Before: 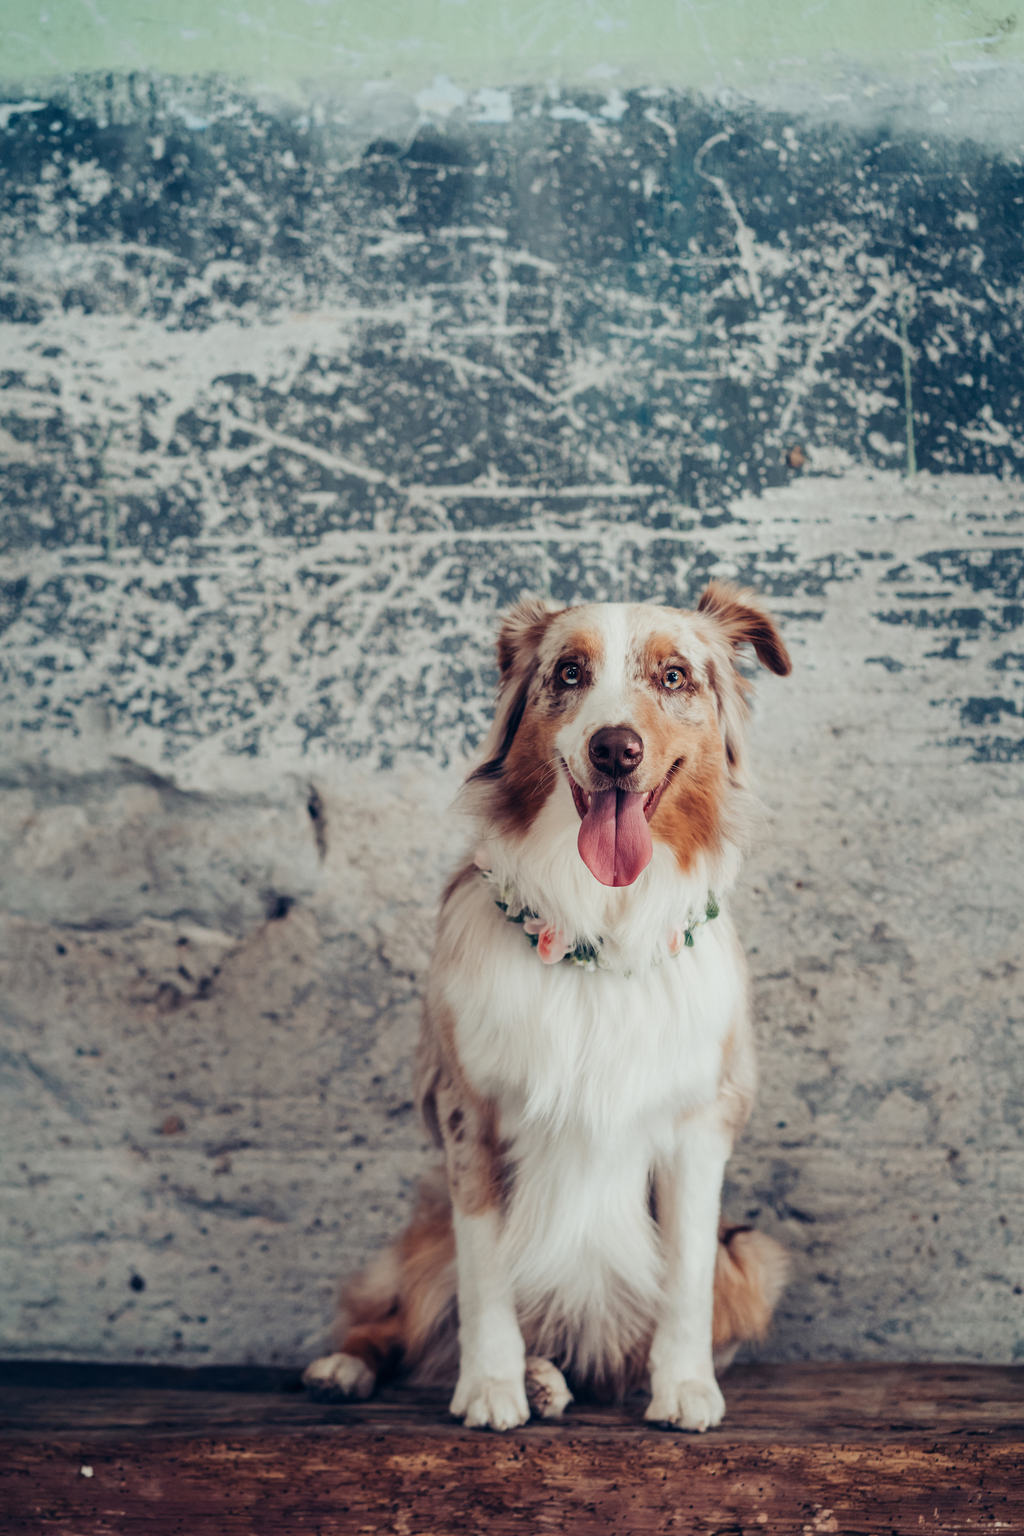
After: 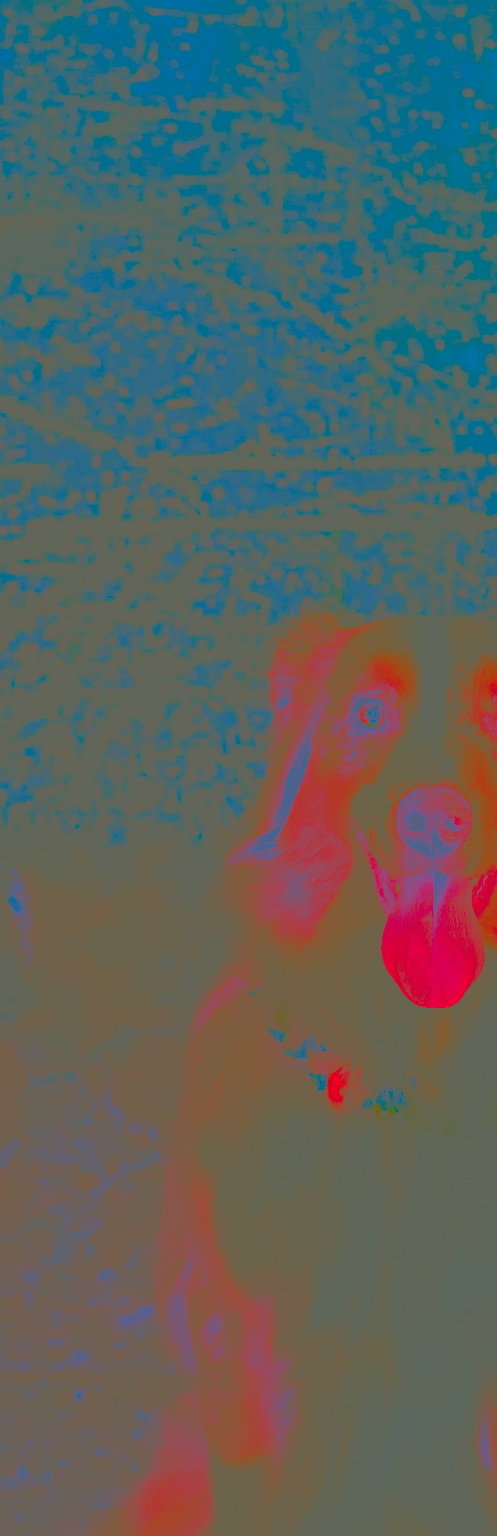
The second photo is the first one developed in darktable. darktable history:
exposure: exposure 0.2 EV, compensate highlight preservation false
crop and rotate: left 29.476%, top 10.214%, right 35.32%, bottom 17.333%
contrast brightness saturation: contrast -0.99, brightness -0.17, saturation 0.75
tone curve: curves: ch0 [(0, 0) (0.003, 0.108) (0.011, 0.113) (0.025, 0.113) (0.044, 0.121) (0.069, 0.132) (0.1, 0.145) (0.136, 0.158) (0.177, 0.182) (0.224, 0.215) (0.277, 0.27) (0.335, 0.341) (0.399, 0.424) (0.468, 0.528) (0.543, 0.622) (0.623, 0.721) (0.709, 0.79) (0.801, 0.846) (0.898, 0.871) (1, 1)], preserve colors none
